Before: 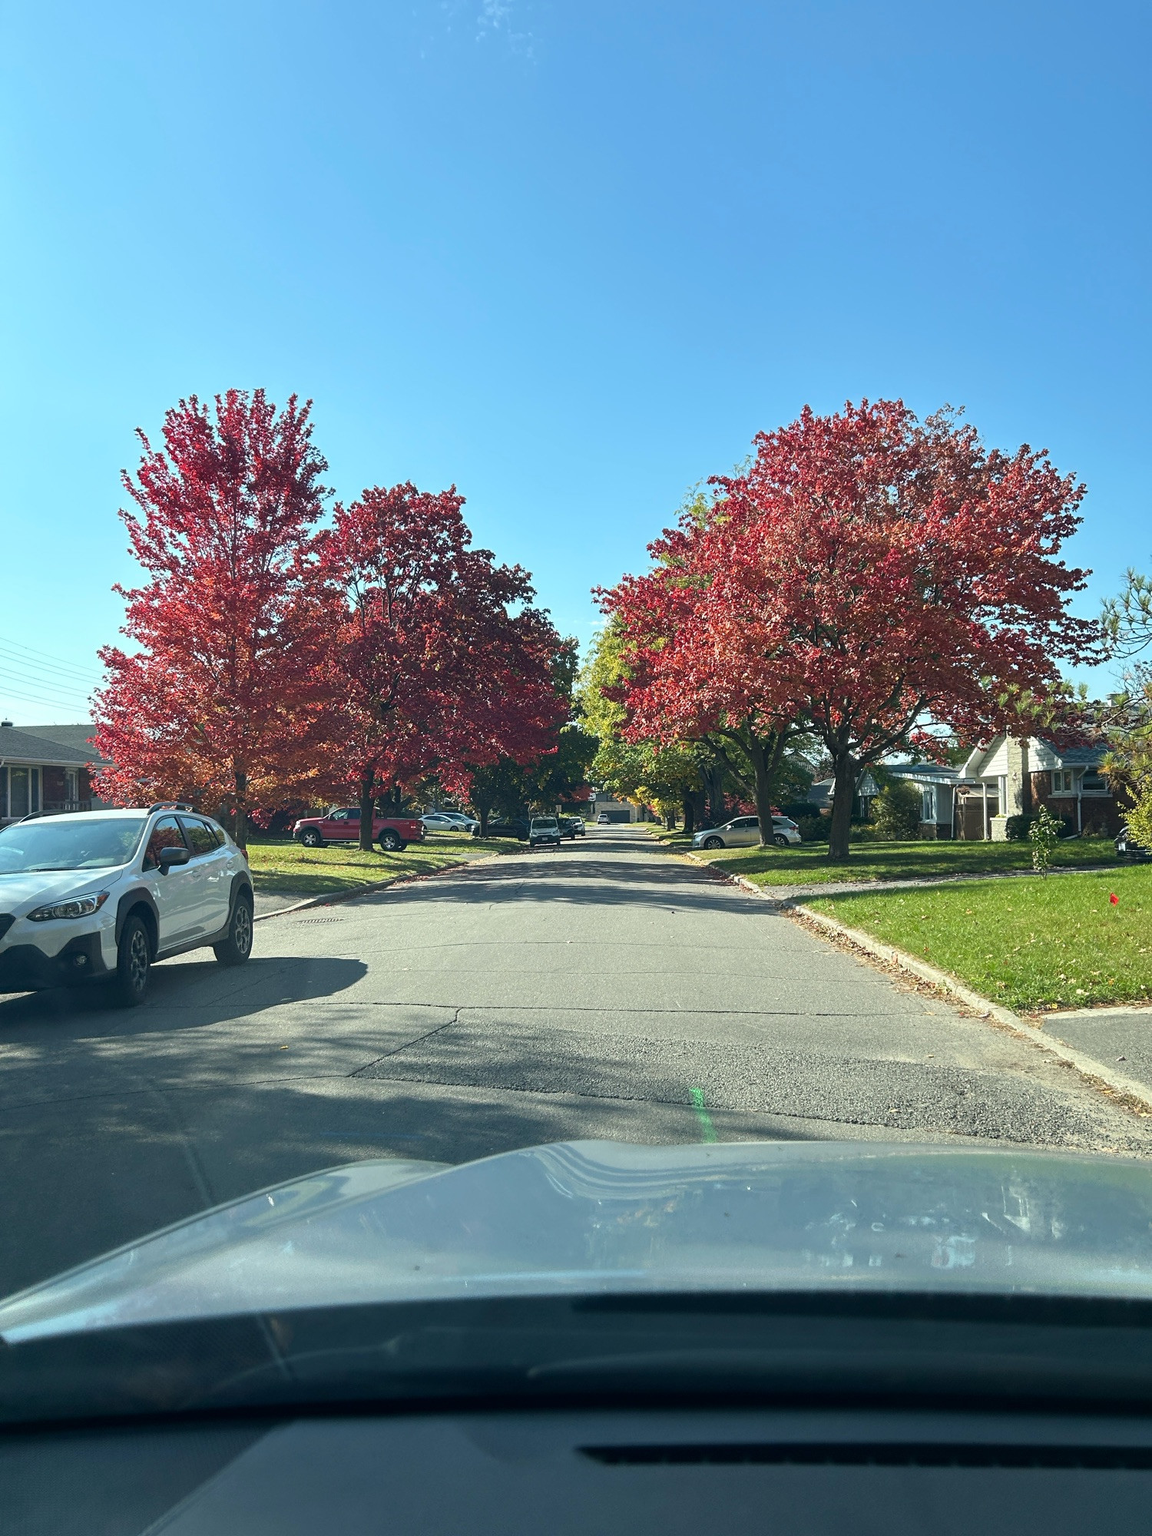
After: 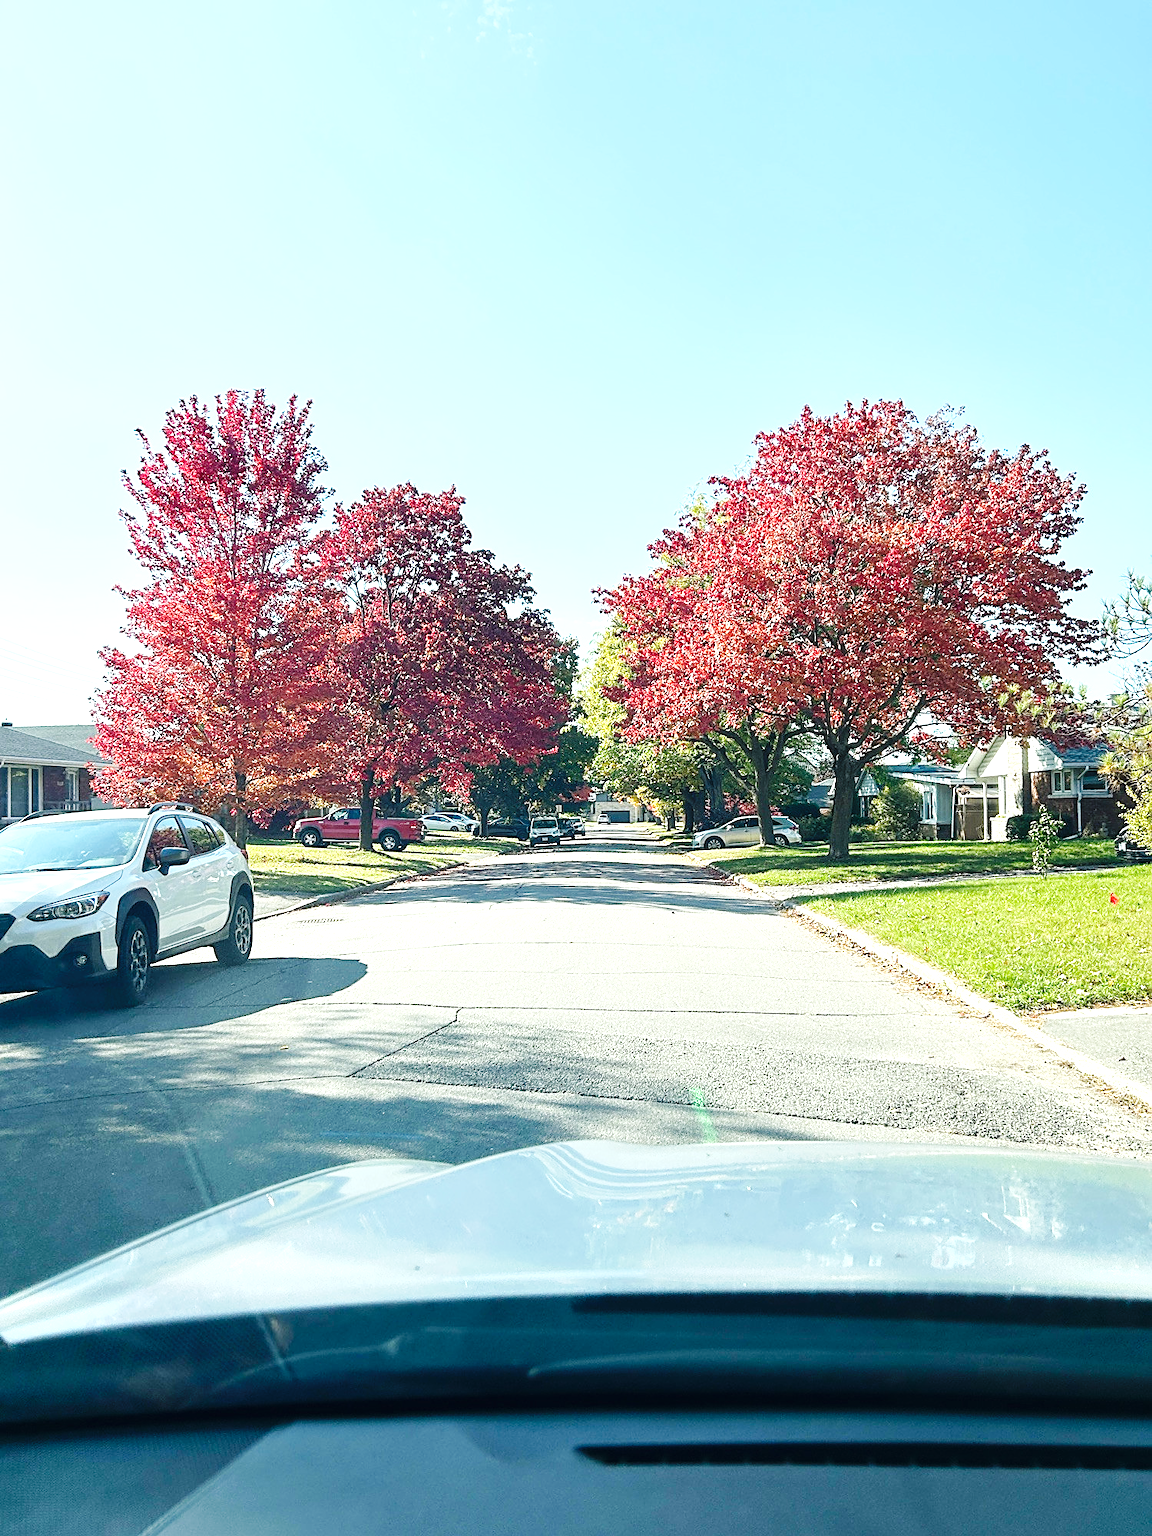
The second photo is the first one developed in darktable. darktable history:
sharpen: on, module defaults
exposure: black level correction 0, exposure 1.001 EV, compensate highlight preservation false
base curve: curves: ch0 [(0, 0) (0.036, 0.025) (0.121, 0.166) (0.206, 0.329) (0.605, 0.79) (1, 1)], preserve colors none
